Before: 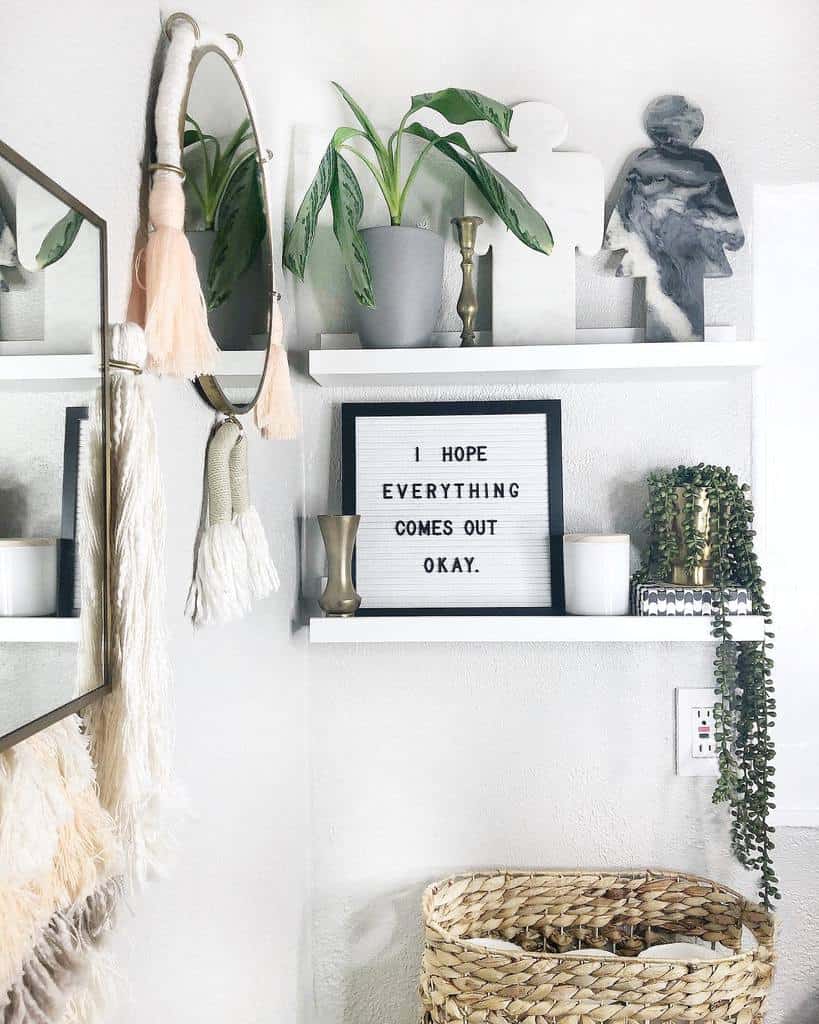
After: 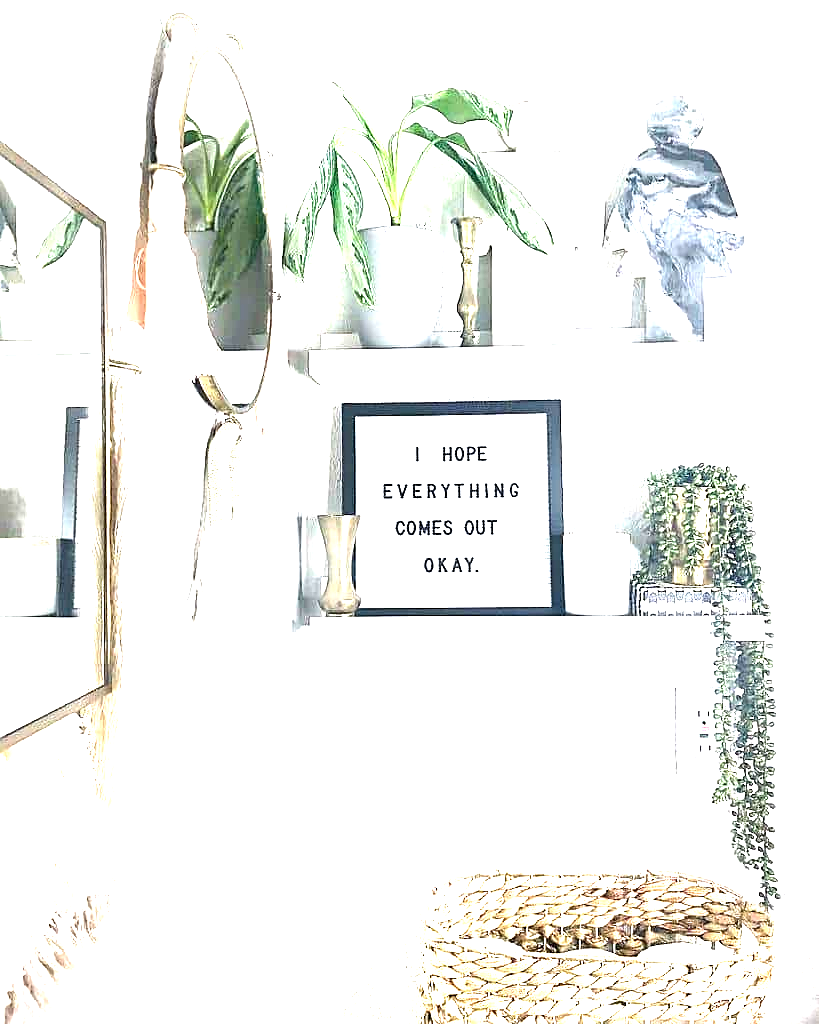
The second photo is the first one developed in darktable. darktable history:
exposure: exposure 2.212 EV, compensate exposure bias true, compensate highlight preservation false
sharpen: on, module defaults
color correction: highlights b* -0.054
